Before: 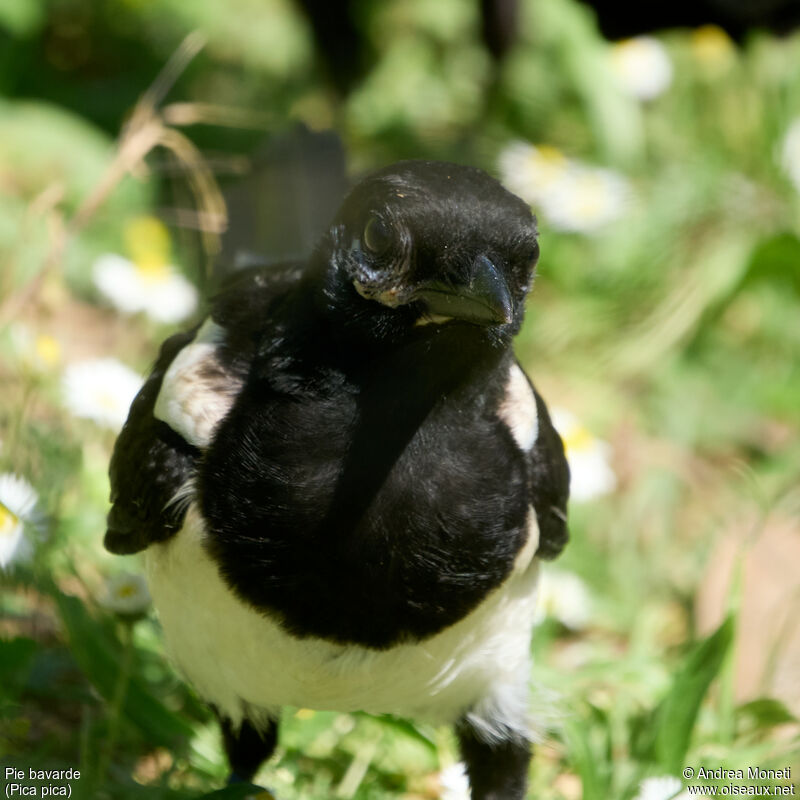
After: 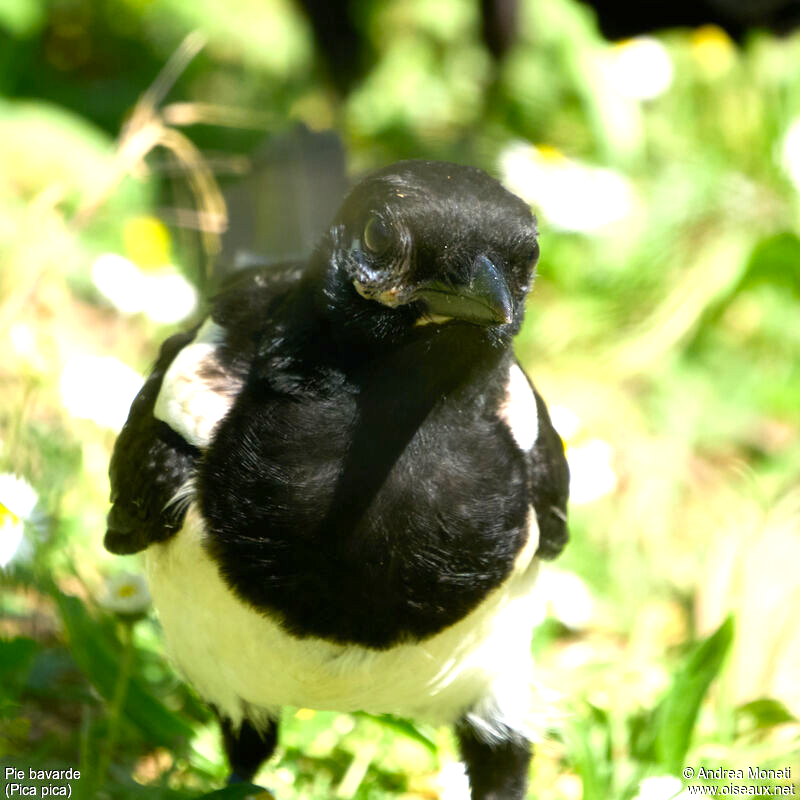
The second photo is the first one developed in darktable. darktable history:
exposure: black level correction 0, exposure 1 EV, compensate exposure bias true, compensate highlight preservation false
color balance: output saturation 110%
